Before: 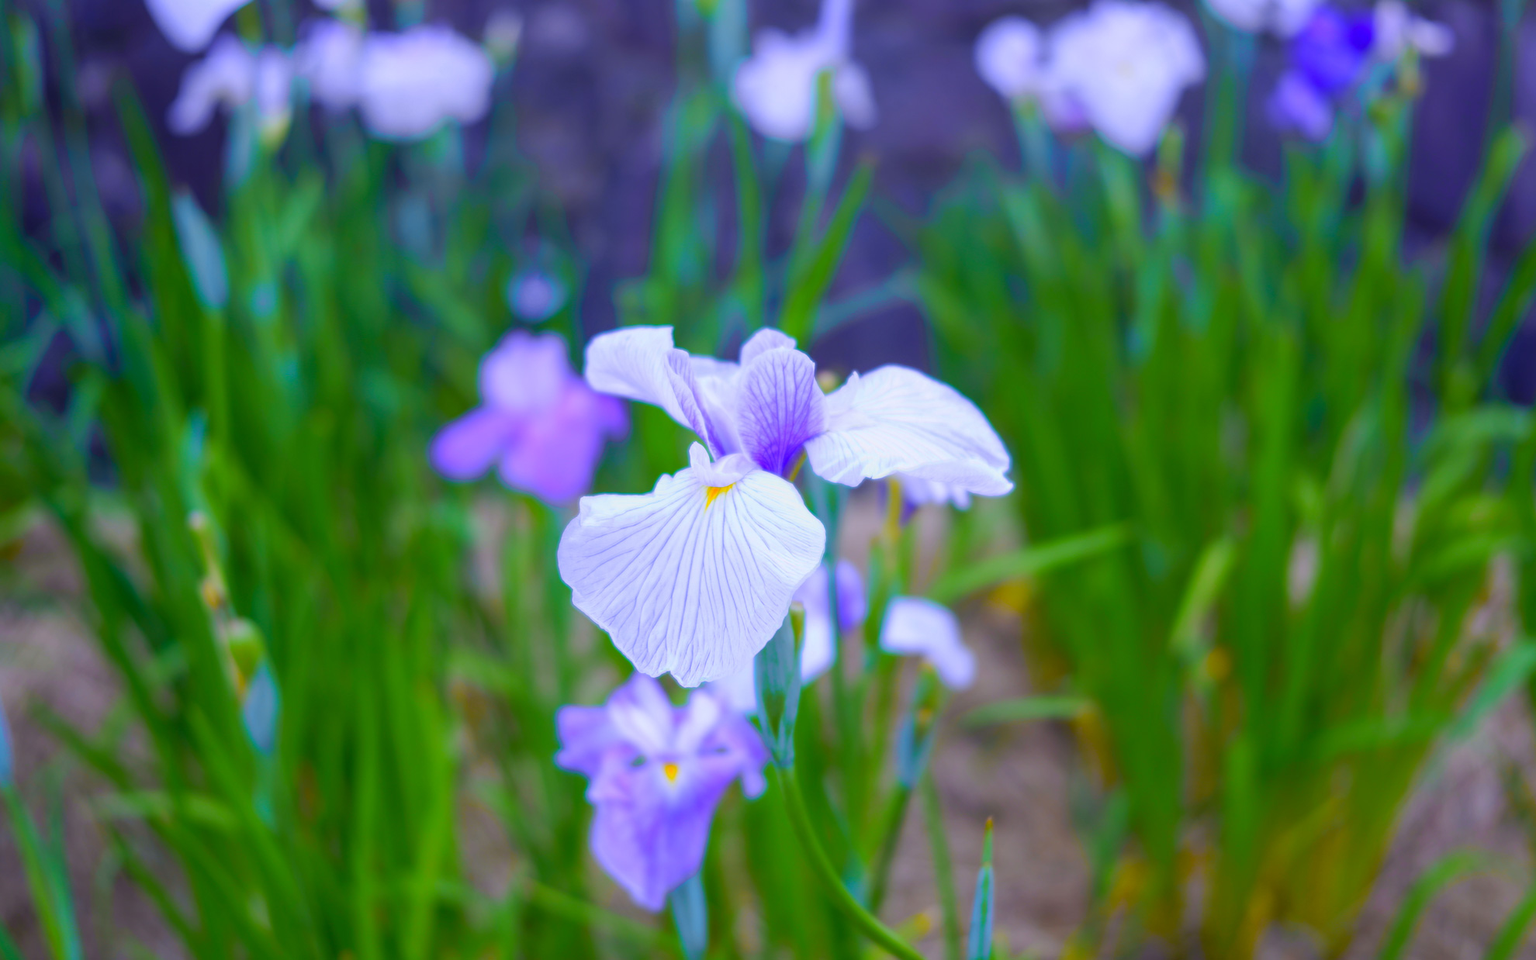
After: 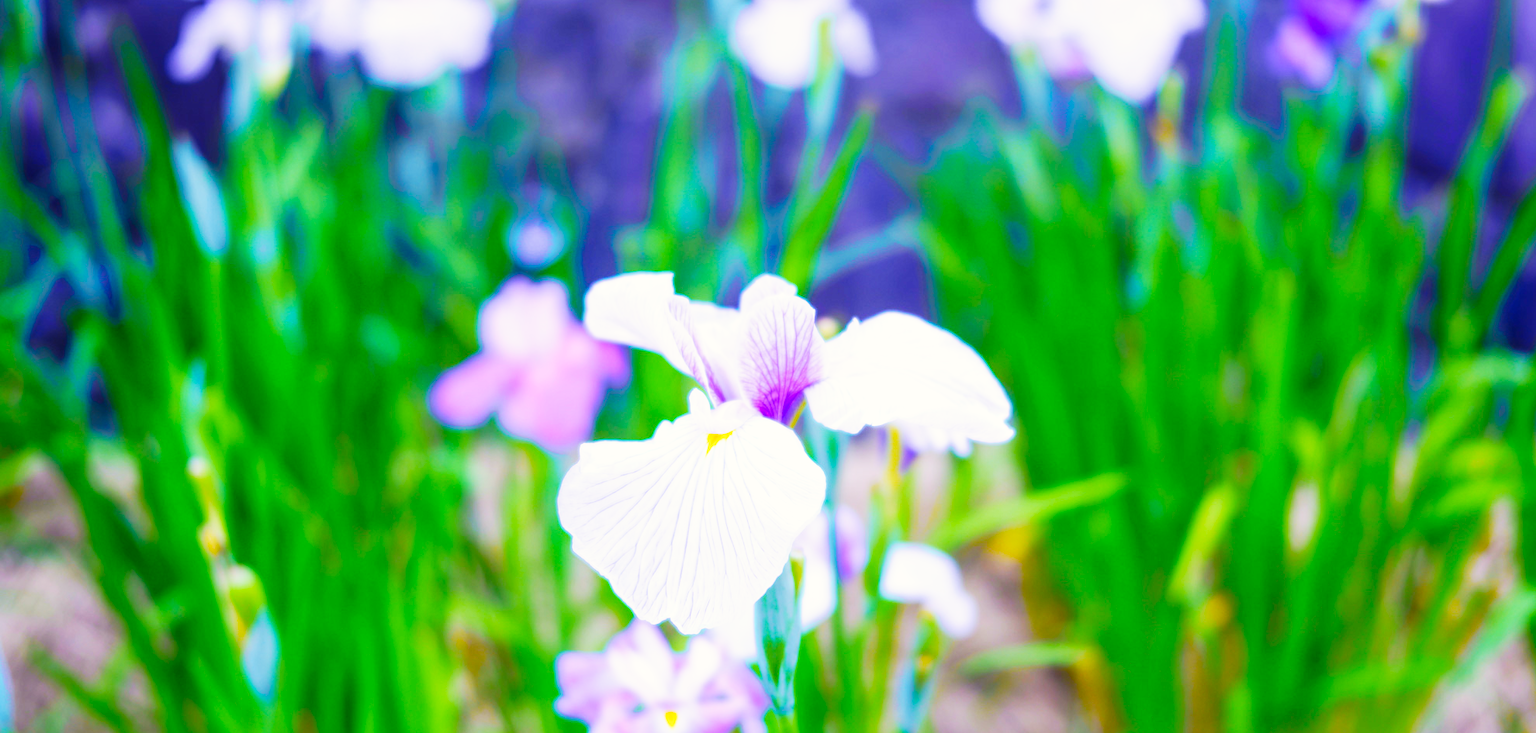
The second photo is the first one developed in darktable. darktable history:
base curve: curves: ch0 [(0, 0) (0.007, 0.004) (0.027, 0.03) (0.046, 0.07) (0.207, 0.54) (0.442, 0.872) (0.673, 0.972) (1, 1)], preserve colors none
color correction: highlights b* 3.03
crop: top 5.611%, bottom 18.015%
